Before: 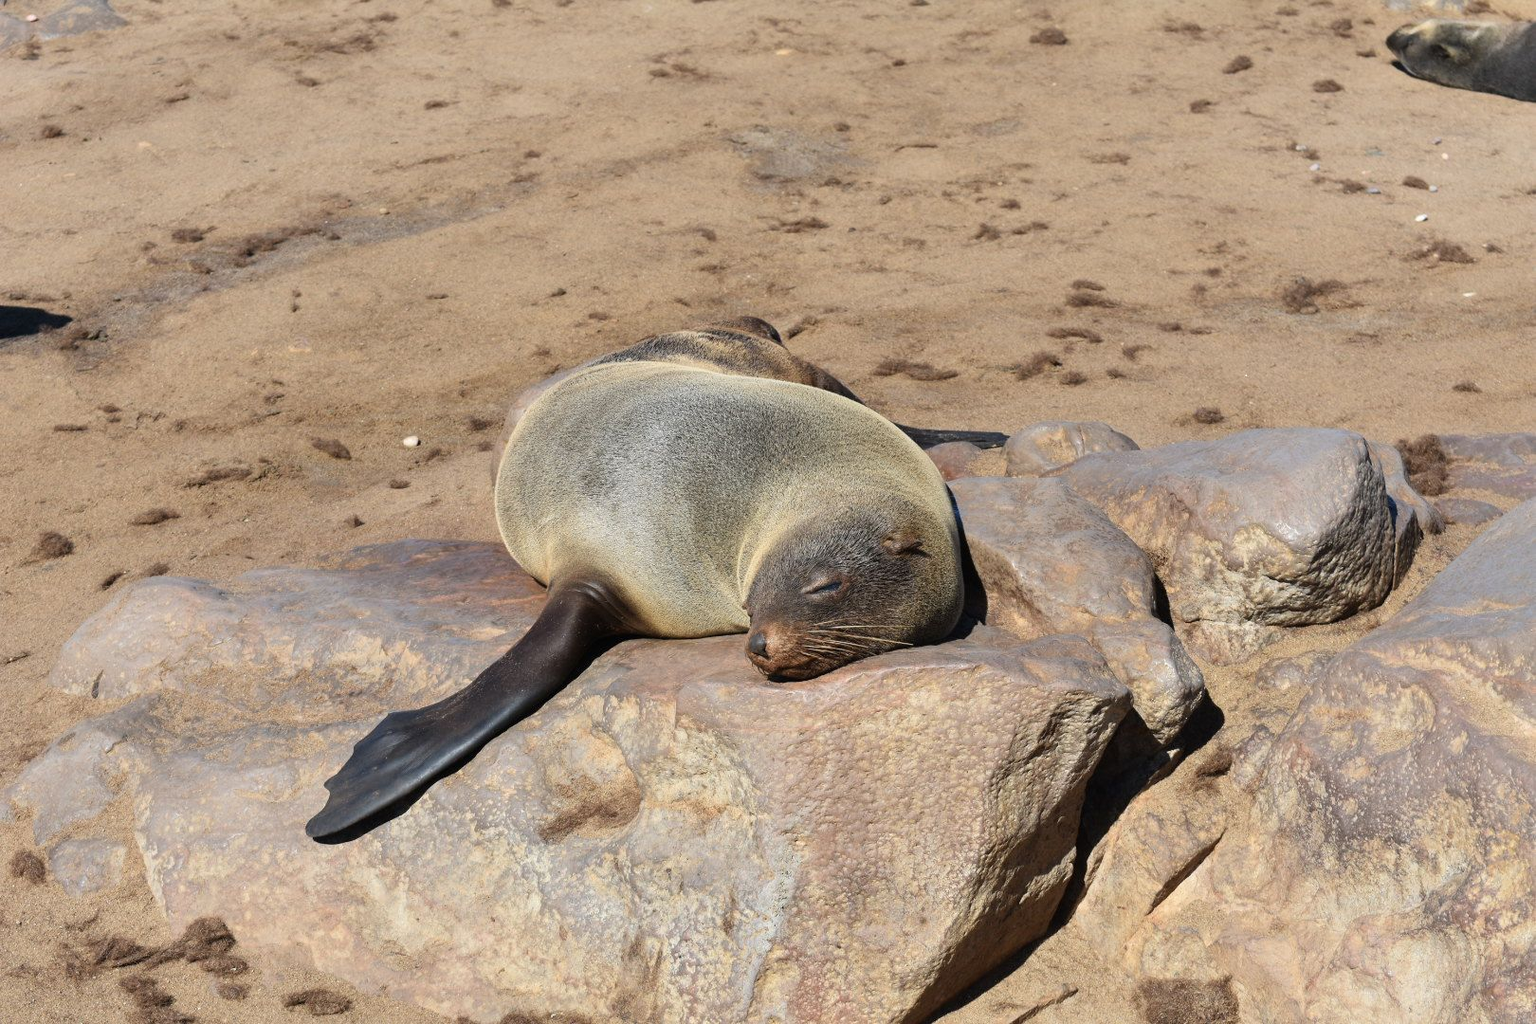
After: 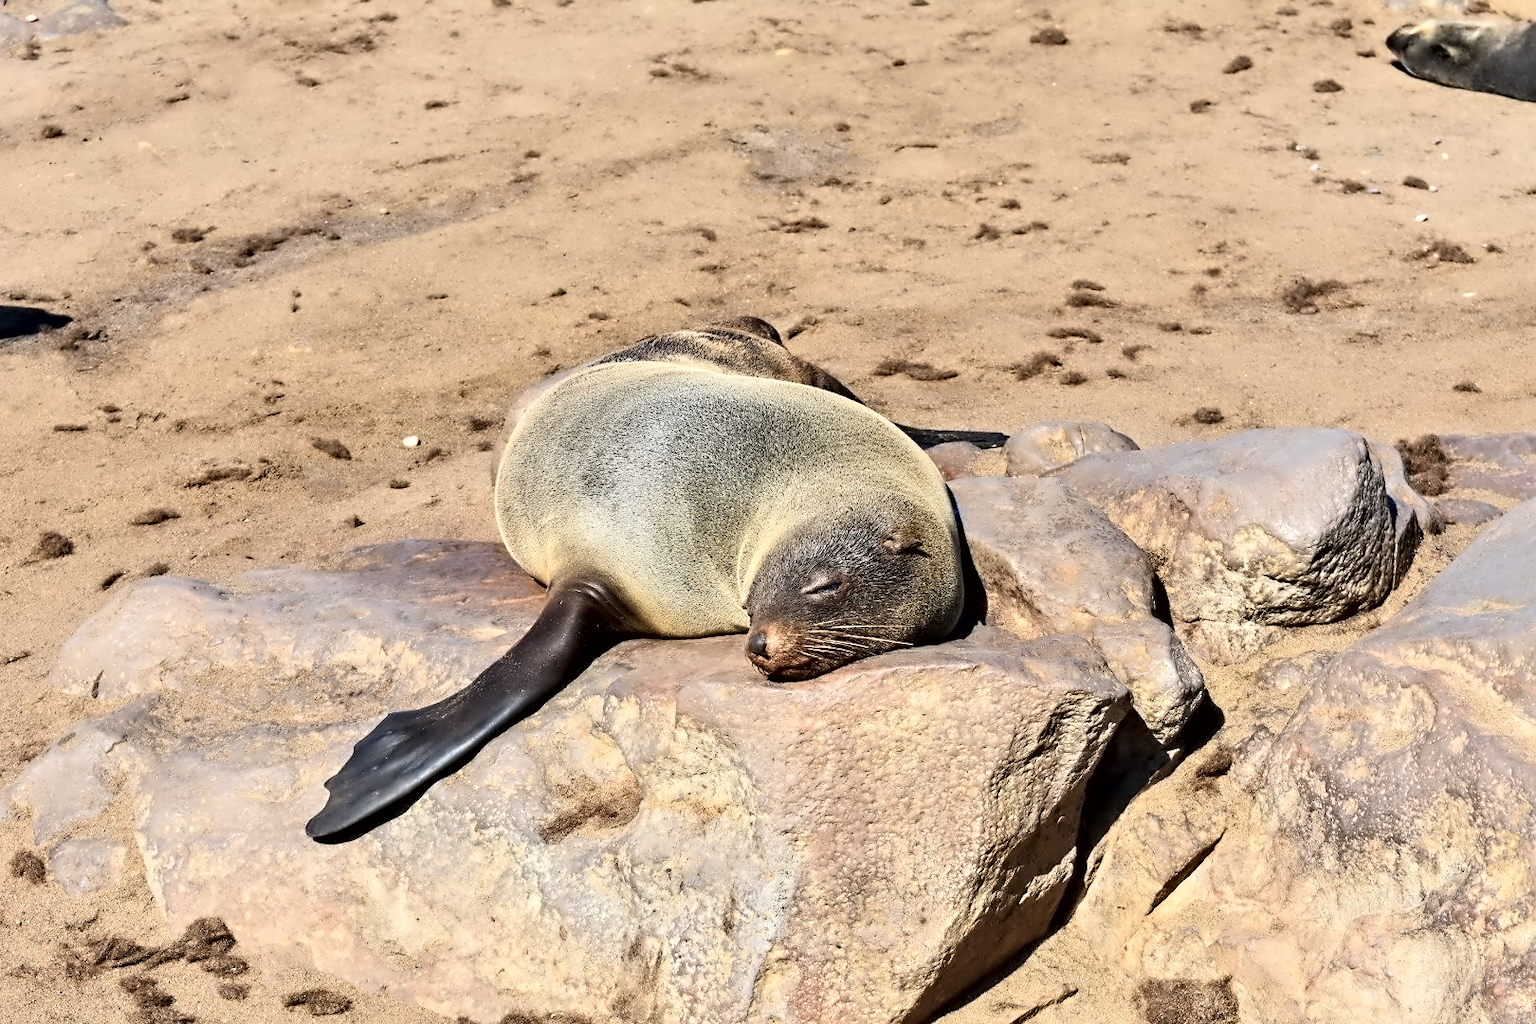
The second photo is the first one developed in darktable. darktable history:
contrast brightness saturation: contrast 0.2, brightness 0.16, saturation 0.22
contrast equalizer: octaves 7, y [[0.5, 0.542, 0.583, 0.625, 0.667, 0.708], [0.5 ×6], [0.5 ×6], [0, 0.033, 0.067, 0.1, 0.133, 0.167], [0, 0.05, 0.1, 0.15, 0.2, 0.25]]
